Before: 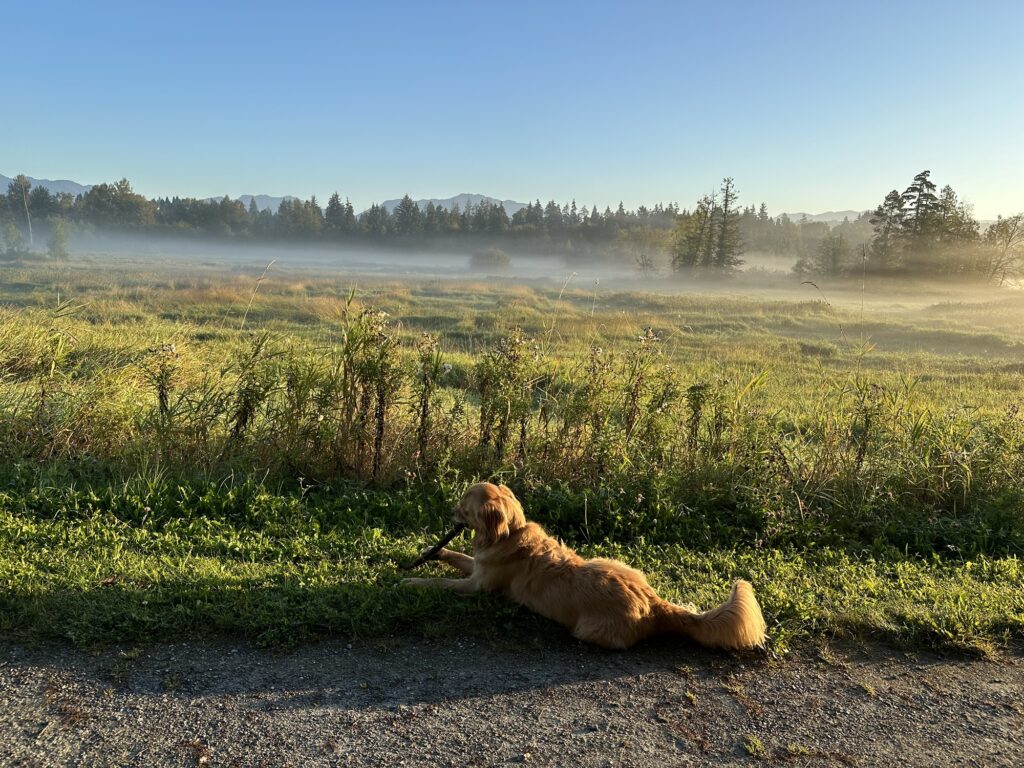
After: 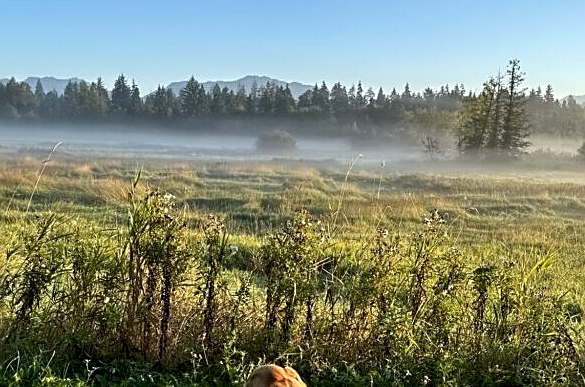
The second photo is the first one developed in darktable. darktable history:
sharpen: on, module defaults
tone equalizer: on, module defaults
crop: left 20.932%, top 15.471%, right 21.848%, bottom 34.081%
contrast equalizer: y [[0.5 ×6], [0.5 ×6], [0.5 ×6], [0 ×6], [0, 0, 0, 0.581, 0.011, 0]]
white balance: red 0.984, blue 1.059
local contrast: highlights 123%, shadows 126%, detail 140%, midtone range 0.254
